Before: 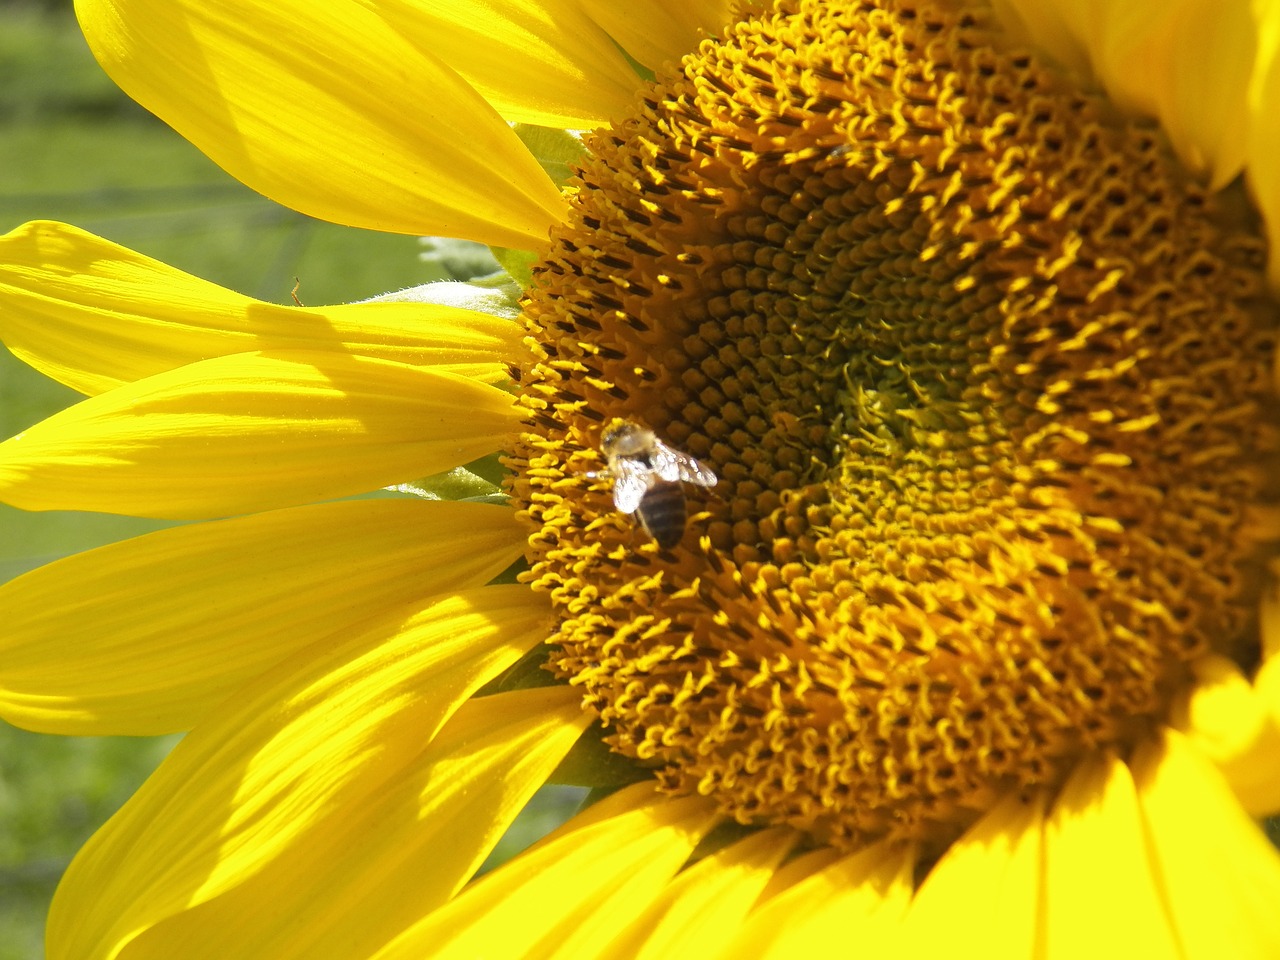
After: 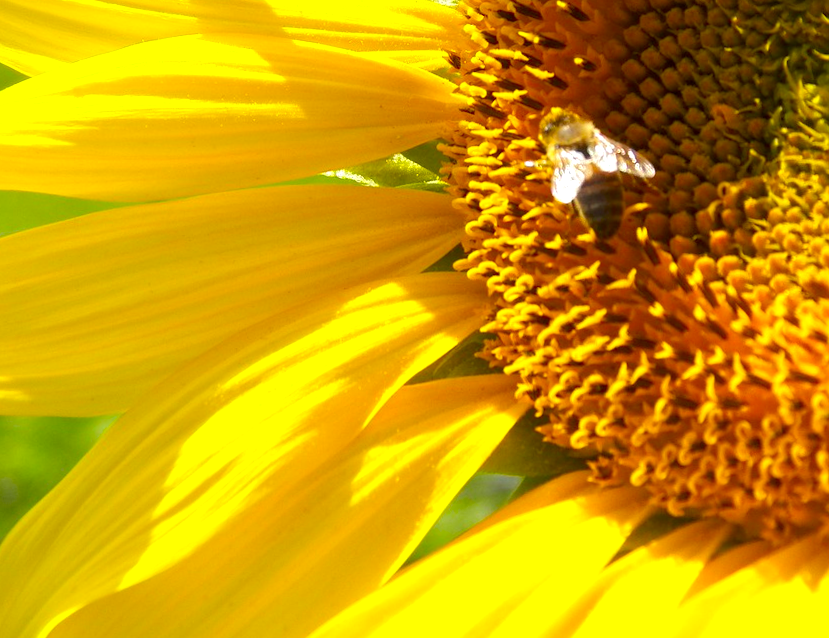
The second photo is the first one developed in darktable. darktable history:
exposure: black level correction 0.005, exposure 0.281 EV, compensate highlight preservation false
crop and rotate: angle -1.02°, left 3.827%, top 31.882%, right 29.838%
contrast brightness saturation: saturation 0.491
